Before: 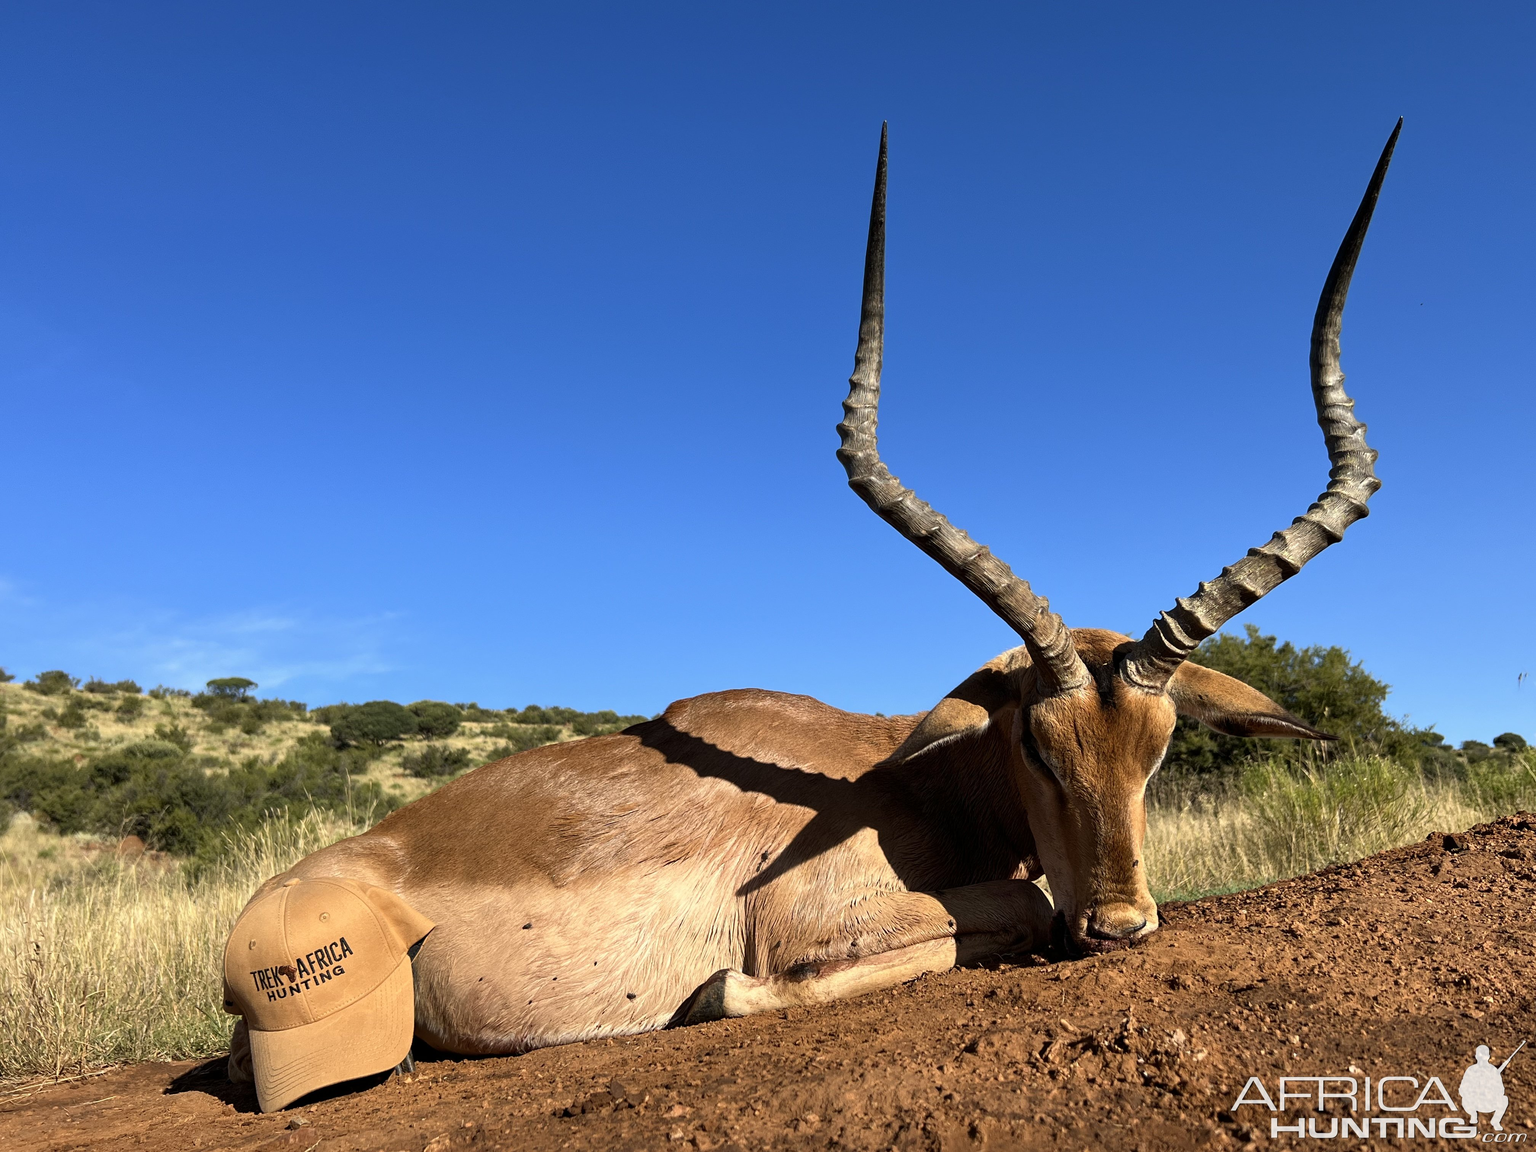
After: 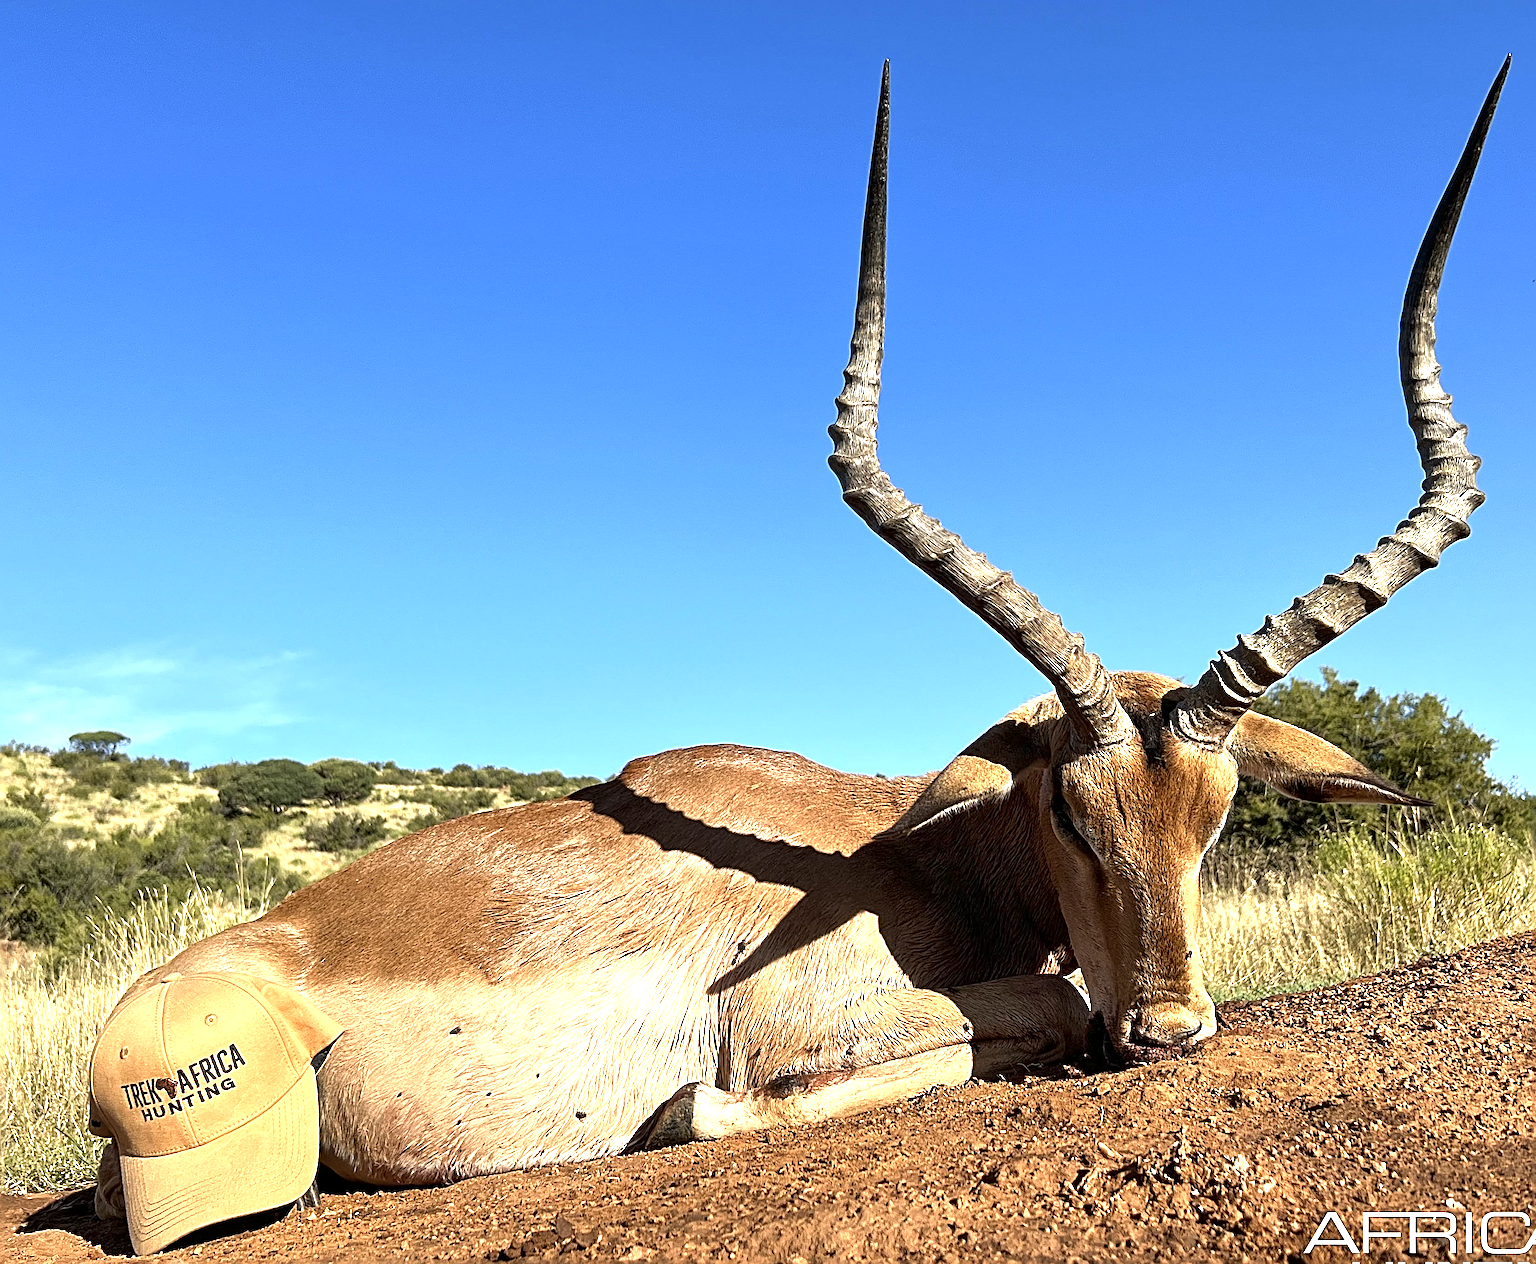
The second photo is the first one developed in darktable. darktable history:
crop: left 9.768%, top 6.228%, right 7.132%, bottom 2.574%
exposure: black level correction 0, exposure 1 EV, compensate highlight preservation false
sharpen: radius 3.693, amount 0.937
local contrast: mode bilateral grid, contrast 21, coarseness 49, detail 119%, midtone range 0.2
